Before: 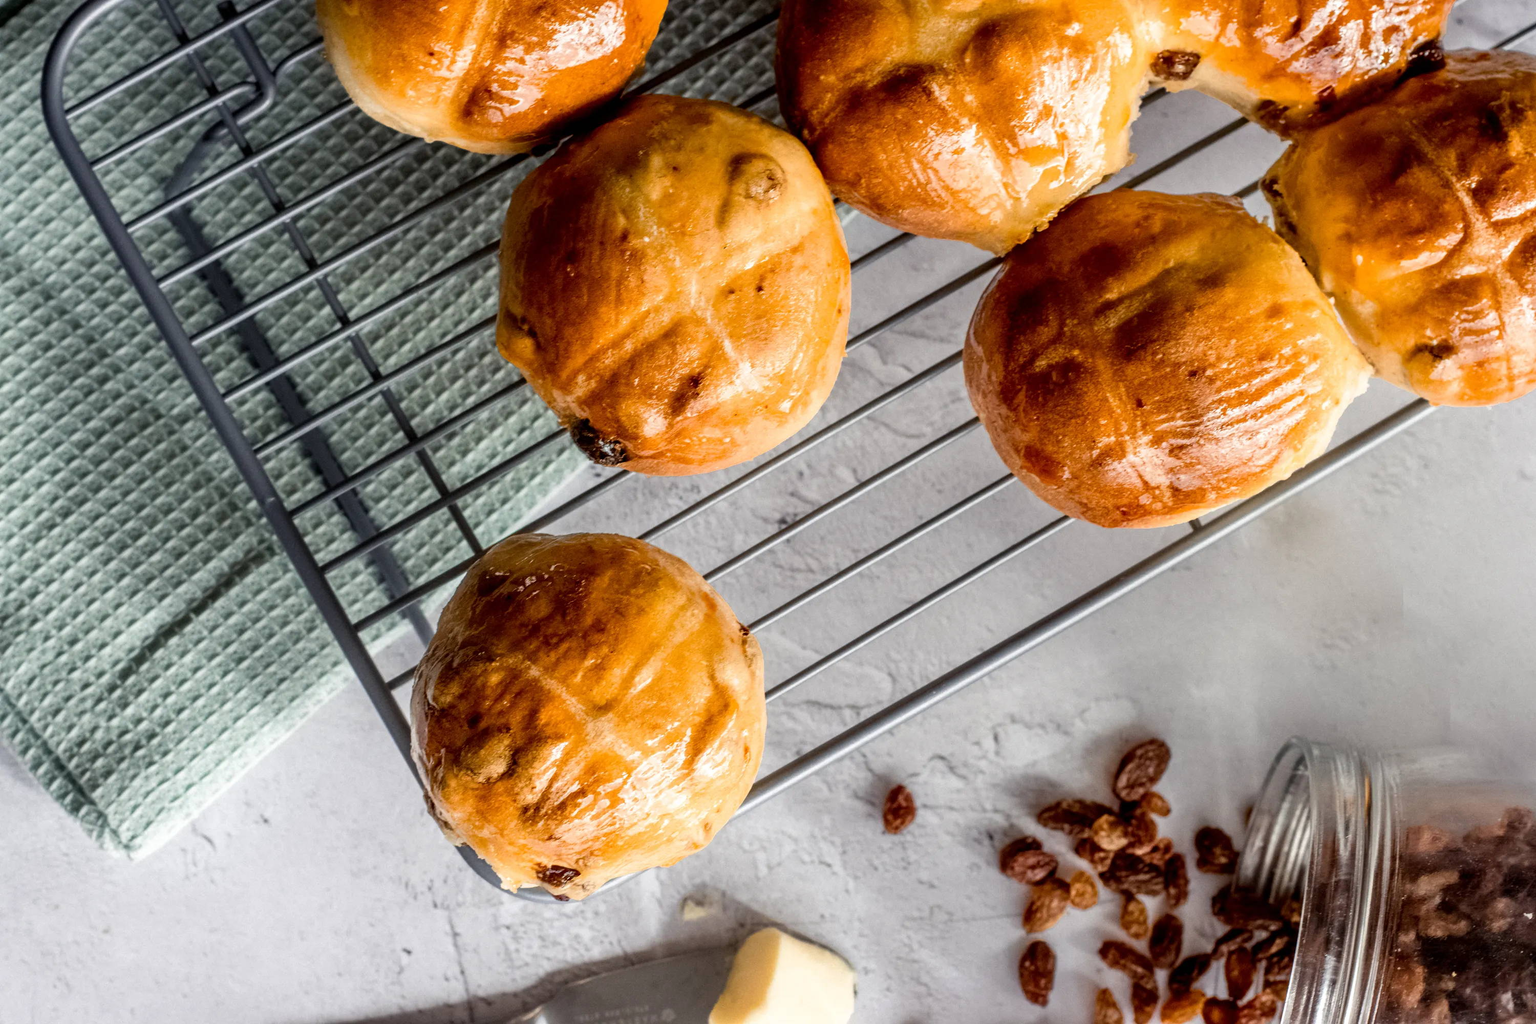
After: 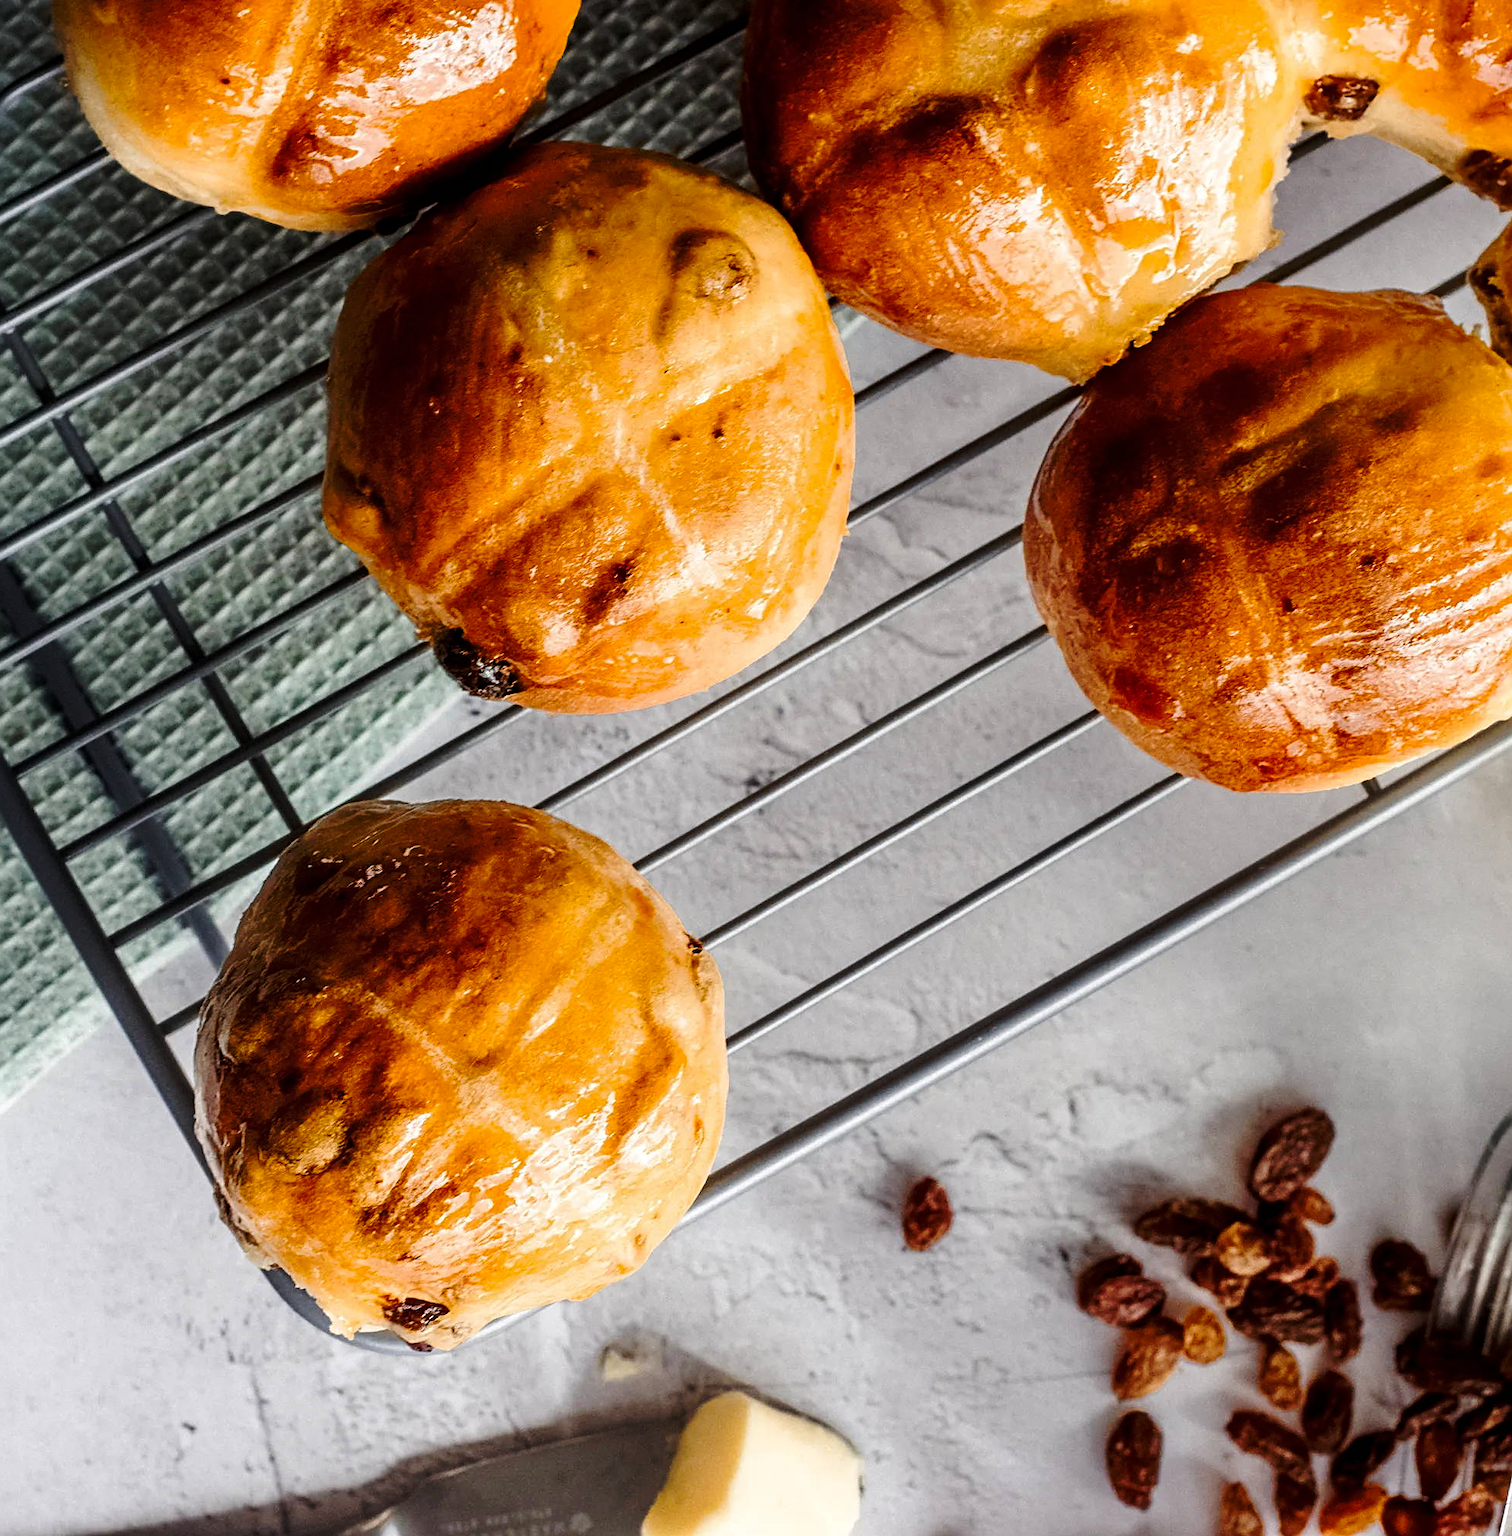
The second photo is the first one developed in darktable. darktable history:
base curve: curves: ch0 [(0, 0) (0.073, 0.04) (0.157, 0.139) (0.492, 0.492) (0.758, 0.758) (1, 1)], preserve colors none
sharpen: on, module defaults
crop and rotate: left 18.315%, right 16.037%
